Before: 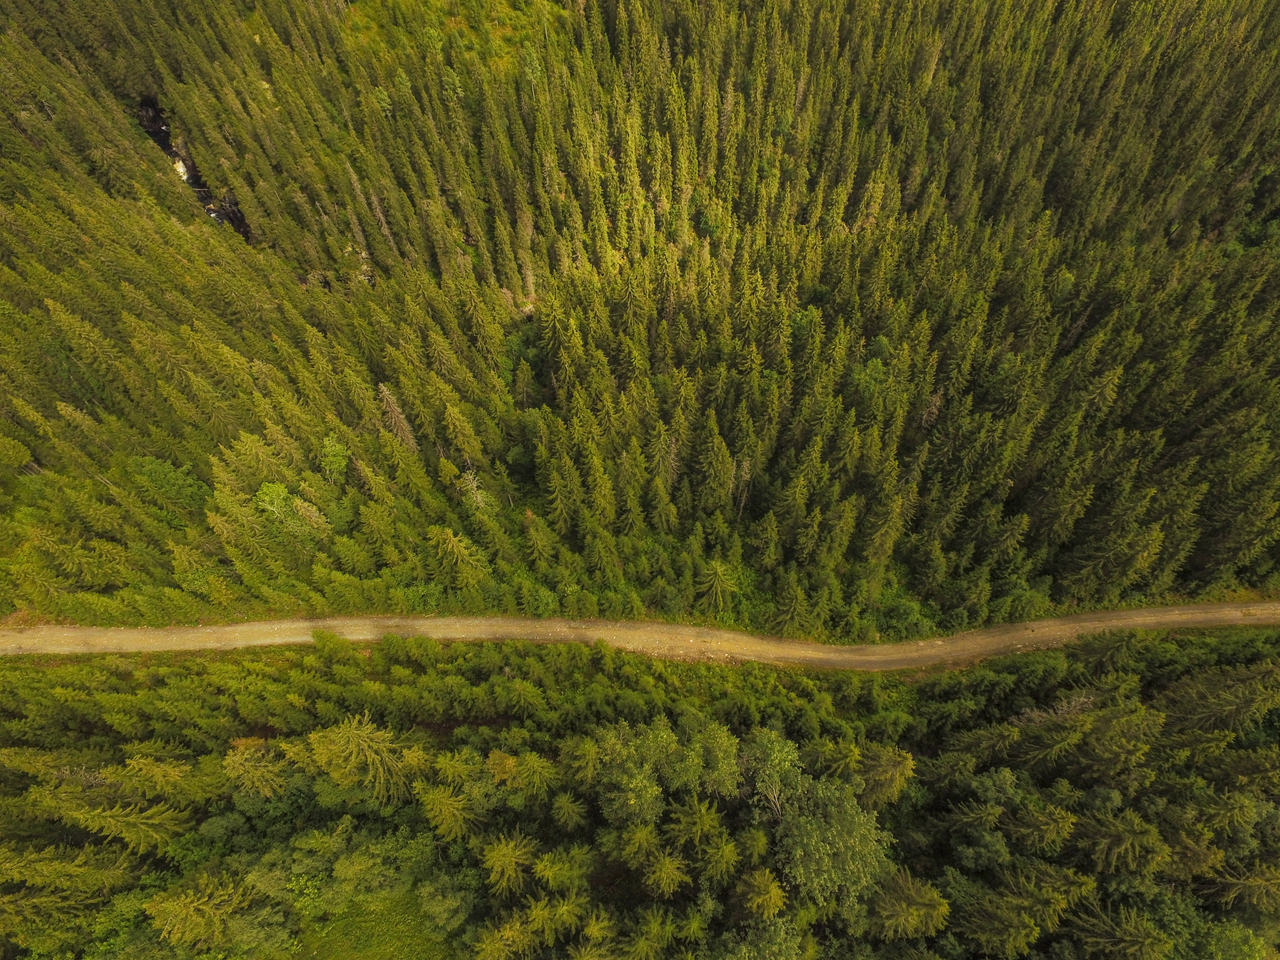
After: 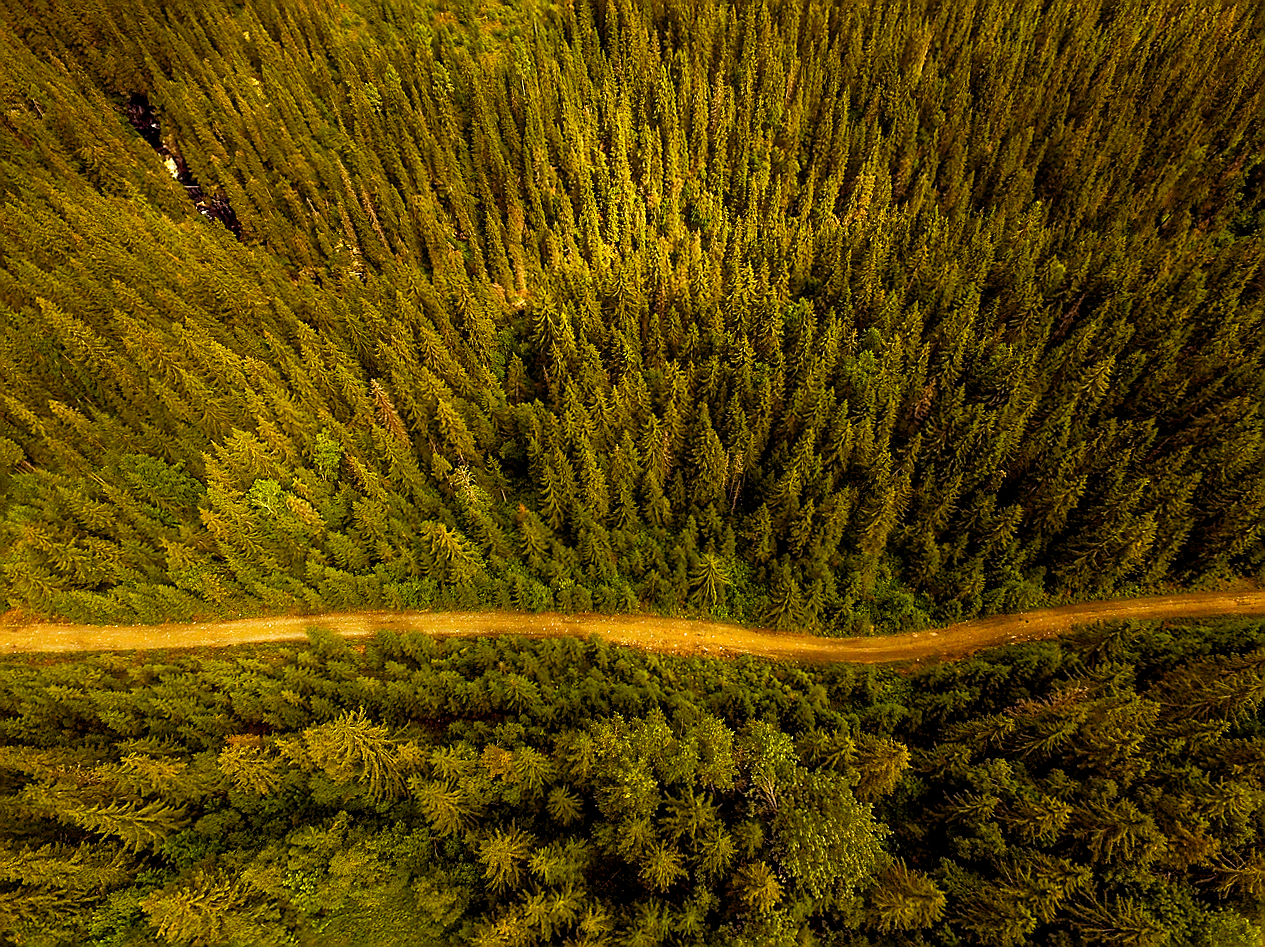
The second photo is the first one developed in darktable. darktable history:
color balance rgb: shadows lift › luminance -21.66%, shadows lift › chroma 8.98%, shadows lift › hue 283.37°, power › chroma 1.55%, power › hue 25.59°, highlights gain › luminance 6.08%, highlights gain › chroma 2.55%, highlights gain › hue 90°, global offset › luminance -0.87%, perceptual saturation grading › global saturation 27.49%, perceptual saturation grading › highlights -28.39%, perceptual saturation grading › mid-tones 15.22%, perceptual saturation grading › shadows 33.98%, perceptual brilliance grading › highlights 10%, perceptual brilliance grading › mid-tones 5%
sharpen: radius 1.4, amount 1.25, threshold 0.7
rotate and perspective: rotation -0.45°, automatic cropping original format, crop left 0.008, crop right 0.992, crop top 0.012, crop bottom 0.988
